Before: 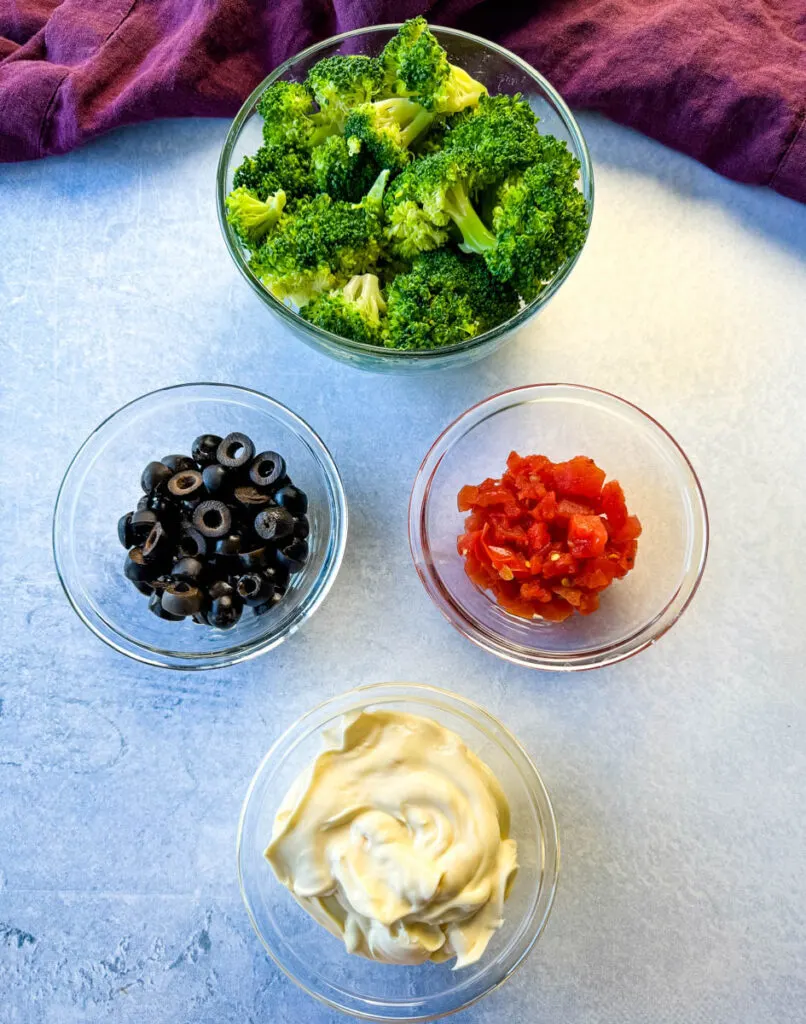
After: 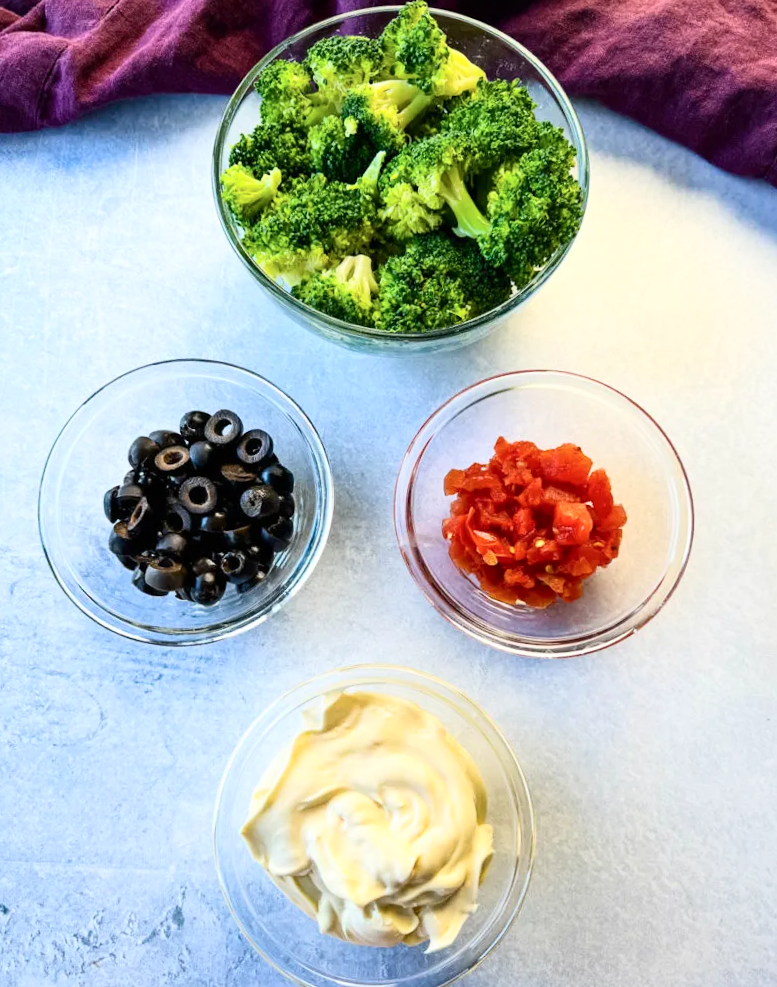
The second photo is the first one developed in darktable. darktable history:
contrast brightness saturation: contrast 0.24, brightness 0.09
crop and rotate: angle -1.69°
